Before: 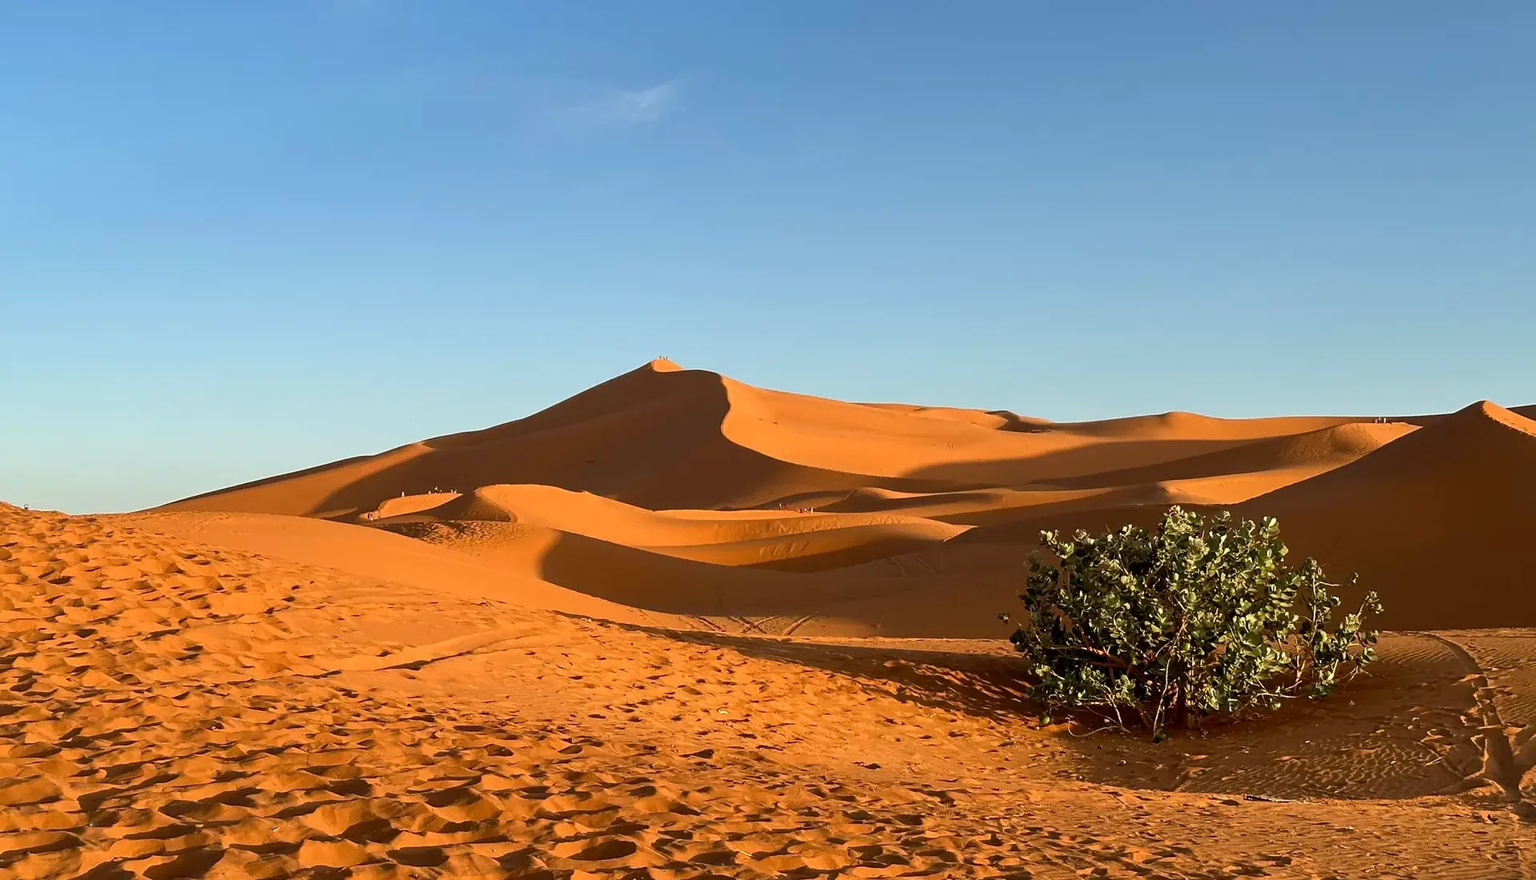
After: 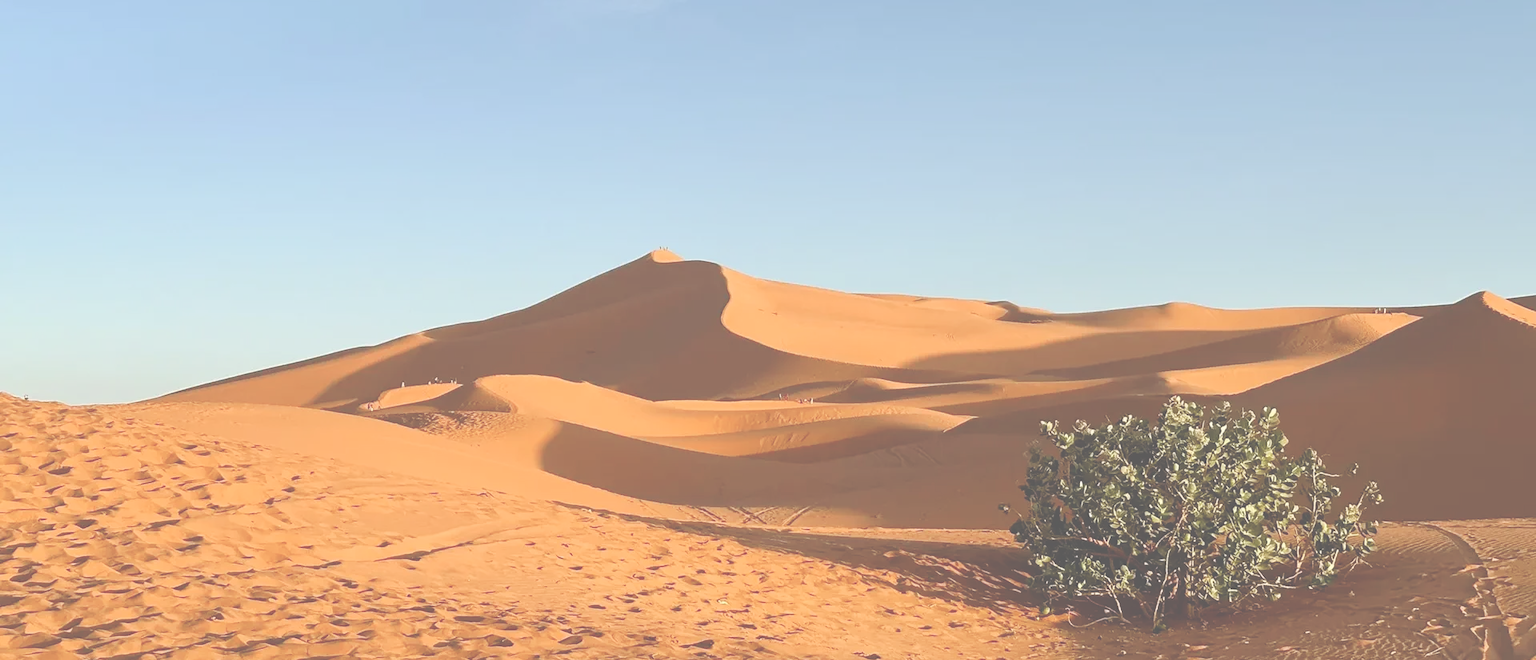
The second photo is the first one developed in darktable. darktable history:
crop and rotate: top 12.5%, bottom 12.5%
exposure: black level correction -0.087, compensate highlight preservation false
tone curve: curves: ch0 [(0, 0) (0.003, 0.019) (0.011, 0.021) (0.025, 0.023) (0.044, 0.026) (0.069, 0.037) (0.1, 0.059) (0.136, 0.088) (0.177, 0.138) (0.224, 0.199) (0.277, 0.279) (0.335, 0.376) (0.399, 0.481) (0.468, 0.581) (0.543, 0.658) (0.623, 0.735) (0.709, 0.8) (0.801, 0.861) (0.898, 0.928) (1, 1)], preserve colors none
